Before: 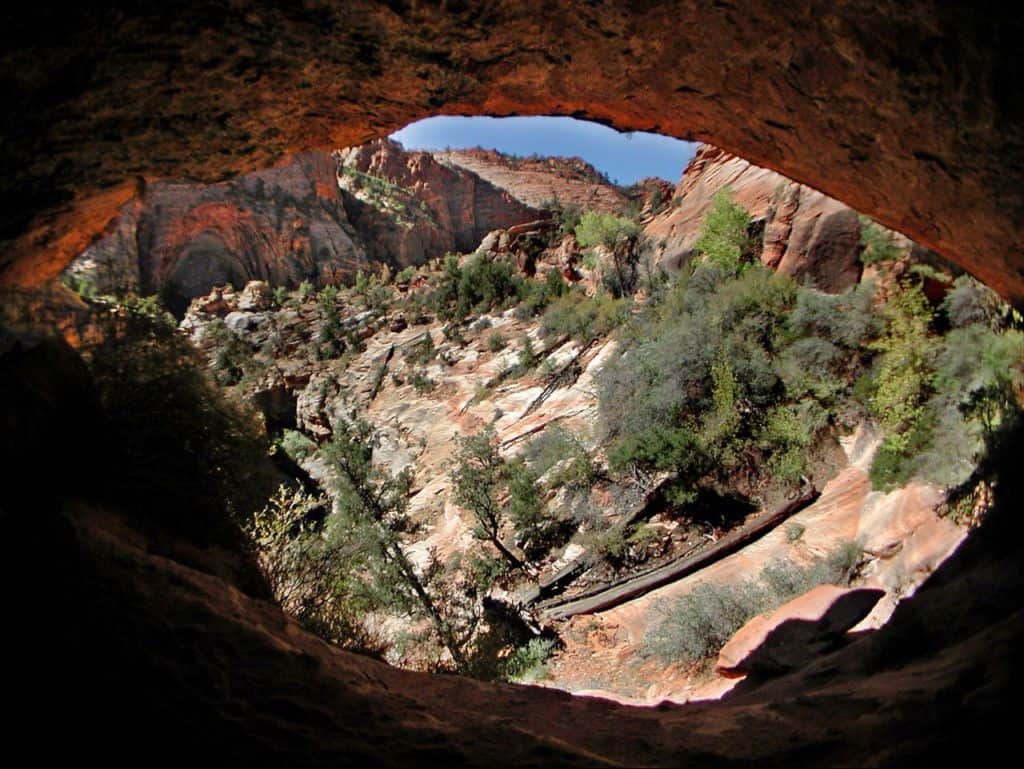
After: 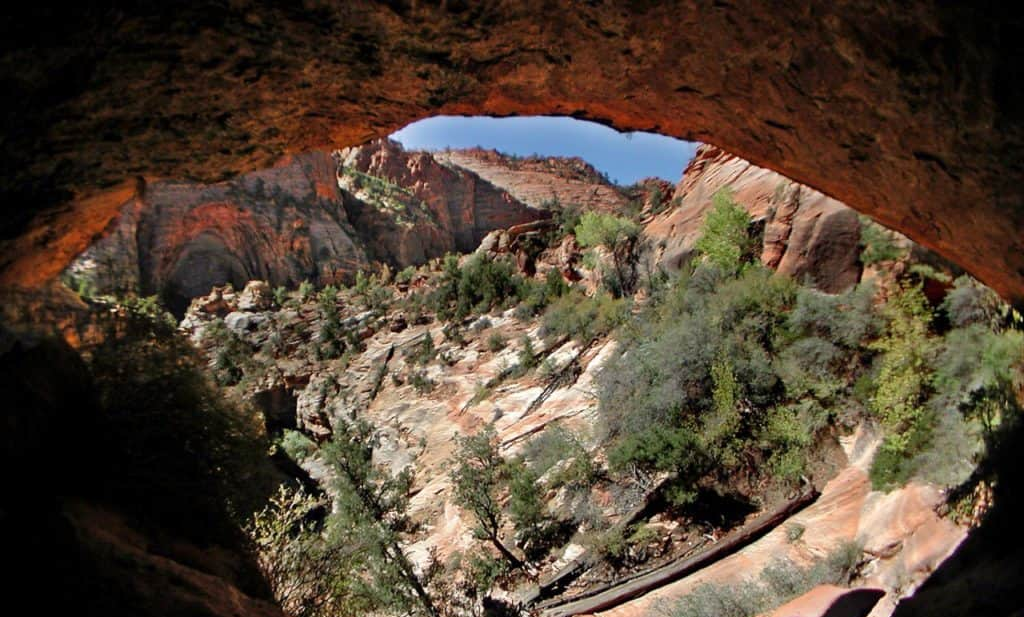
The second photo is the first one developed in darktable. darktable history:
crop: bottom 19.71%
